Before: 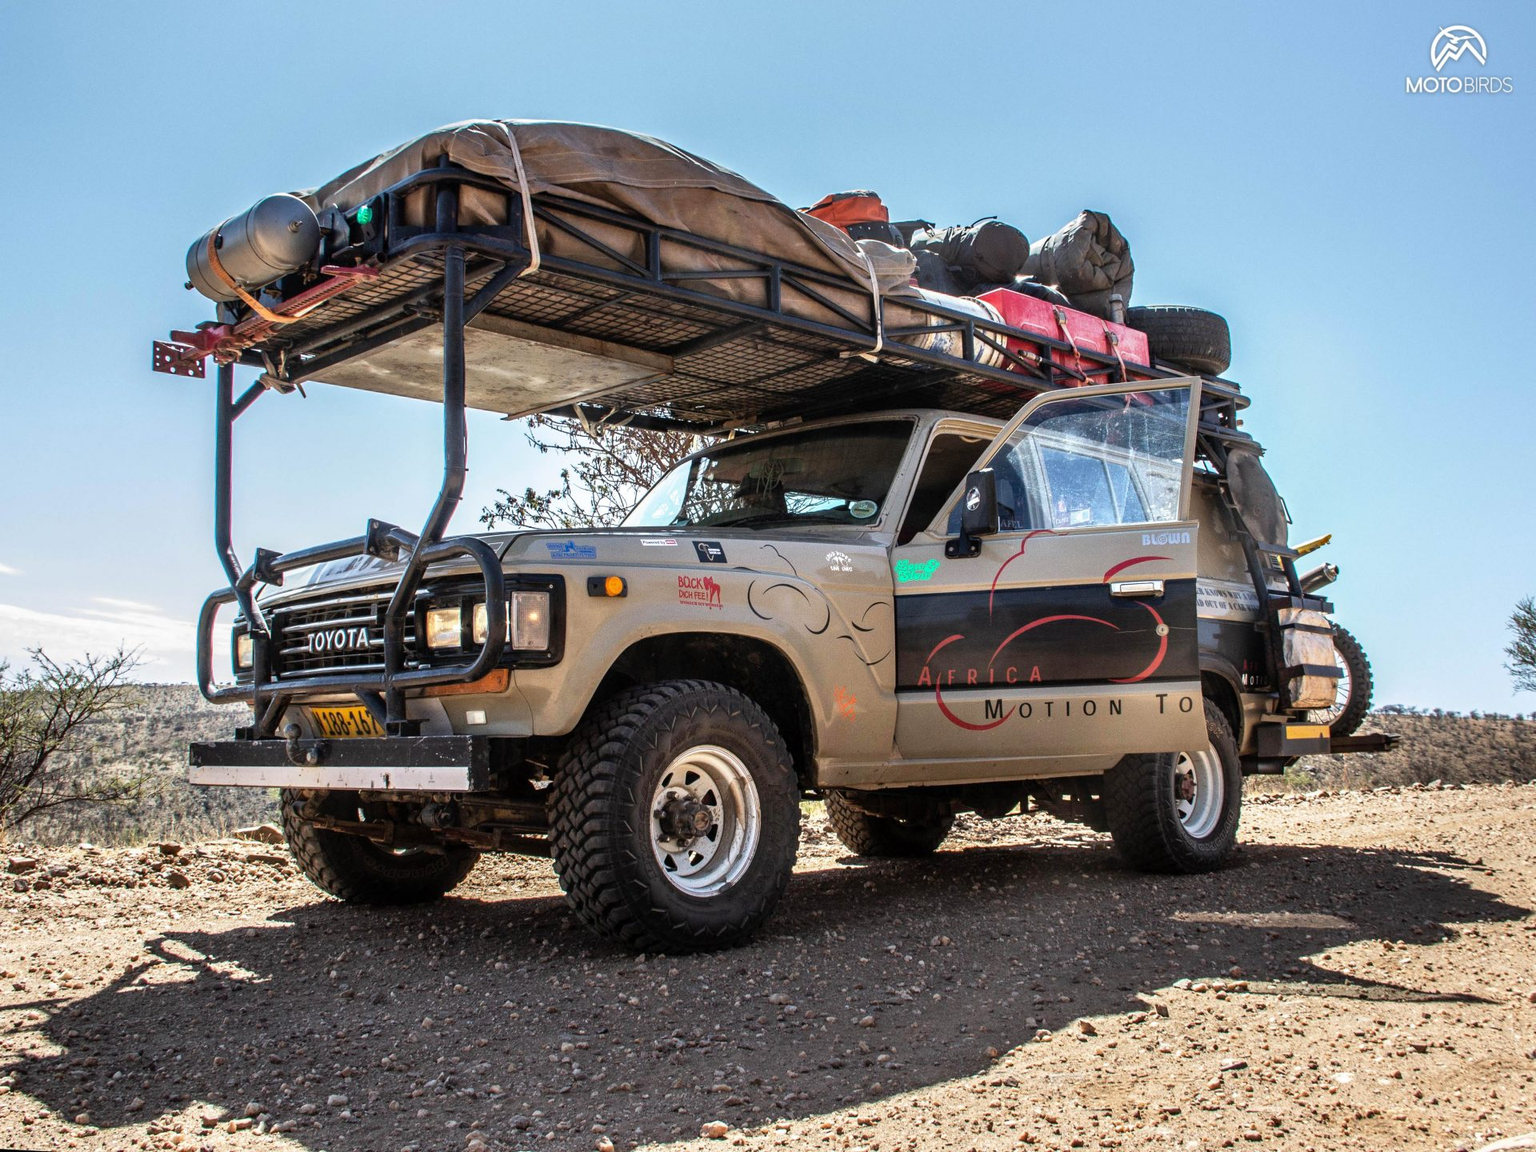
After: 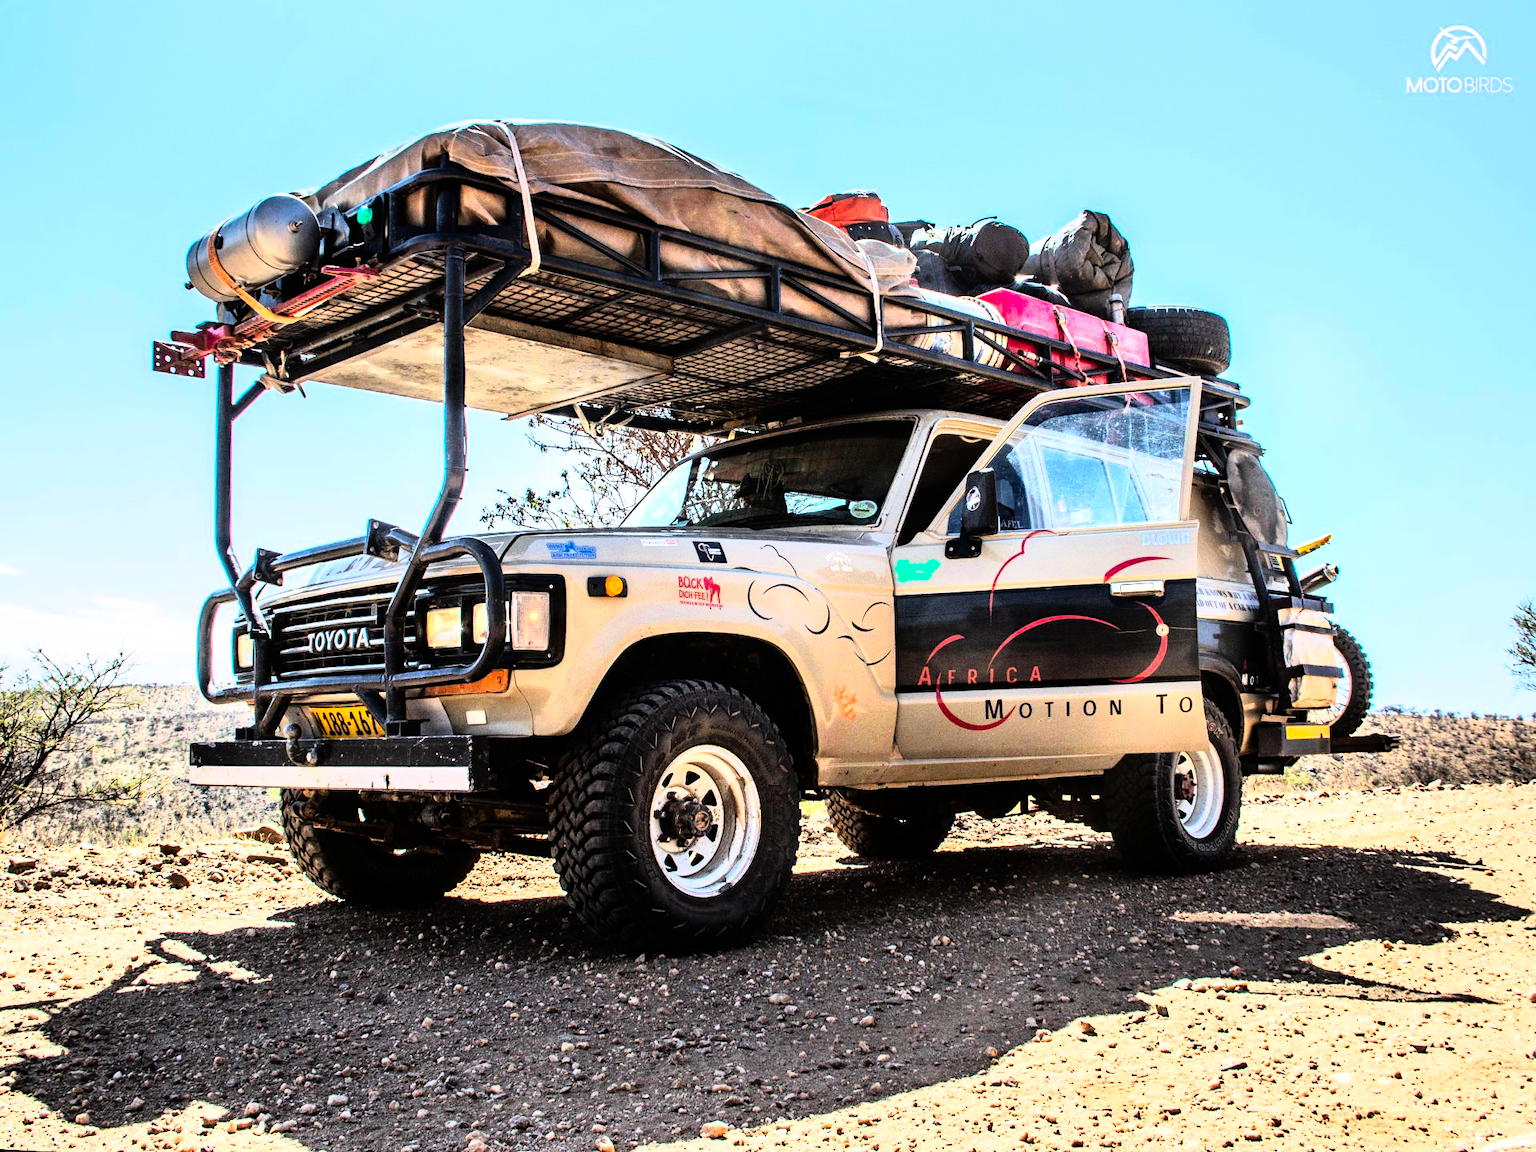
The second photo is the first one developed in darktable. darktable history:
rgb curve: curves: ch0 [(0, 0) (0.21, 0.15) (0.24, 0.21) (0.5, 0.75) (0.75, 0.96) (0.89, 0.99) (1, 1)]; ch1 [(0, 0.02) (0.21, 0.13) (0.25, 0.2) (0.5, 0.67) (0.75, 0.9) (0.89, 0.97) (1, 1)]; ch2 [(0, 0.02) (0.21, 0.13) (0.25, 0.2) (0.5, 0.67) (0.75, 0.9) (0.89, 0.97) (1, 1)], compensate middle gray true
color zones: curves: ch0 [(0, 0.613) (0.01, 0.613) (0.245, 0.448) (0.498, 0.529) (0.642, 0.665) (0.879, 0.777) (0.99, 0.613)]; ch1 [(0, 0) (0.143, 0) (0.286, 0) (0.429, 0) (0.571, 0) (0.714, 0) (0.857, 0)], mix -121.96%
vibrance: on, module defaults
